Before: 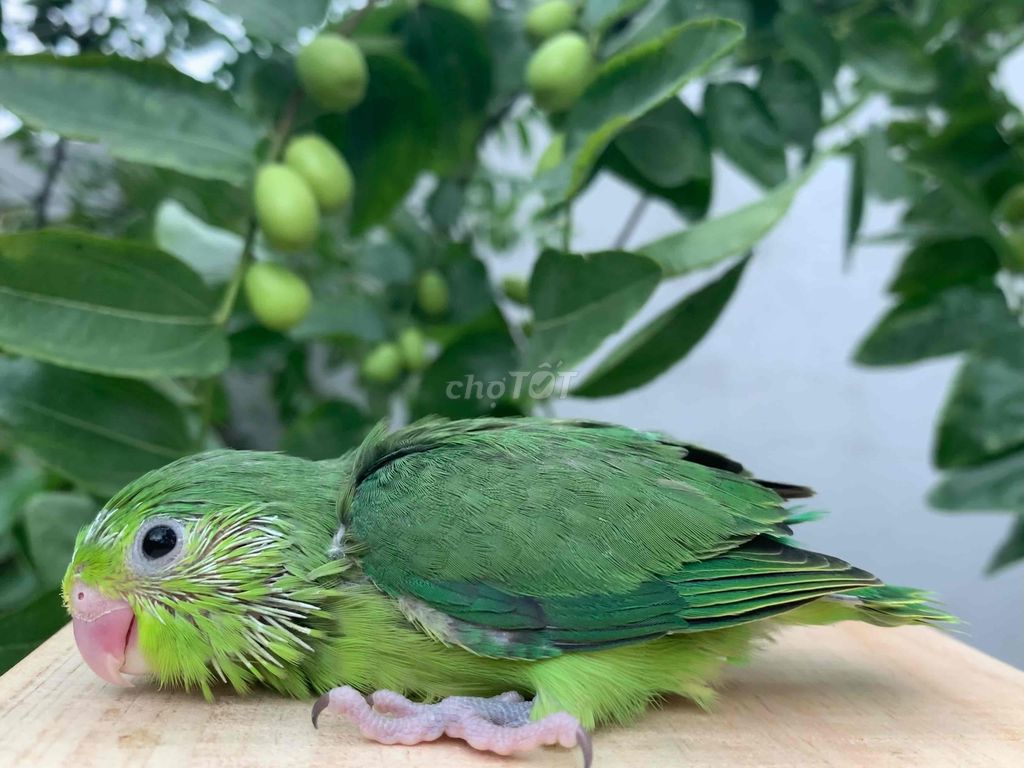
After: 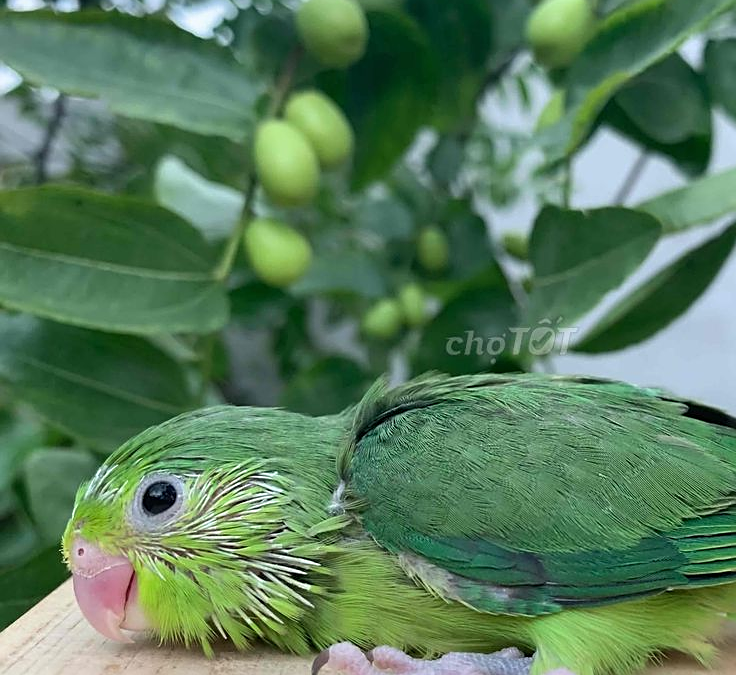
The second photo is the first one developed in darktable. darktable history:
crop: top 5.803%, right 27.864%, bottom 5.804%
white balance: emerald 1
sharpen: on, module defaults
